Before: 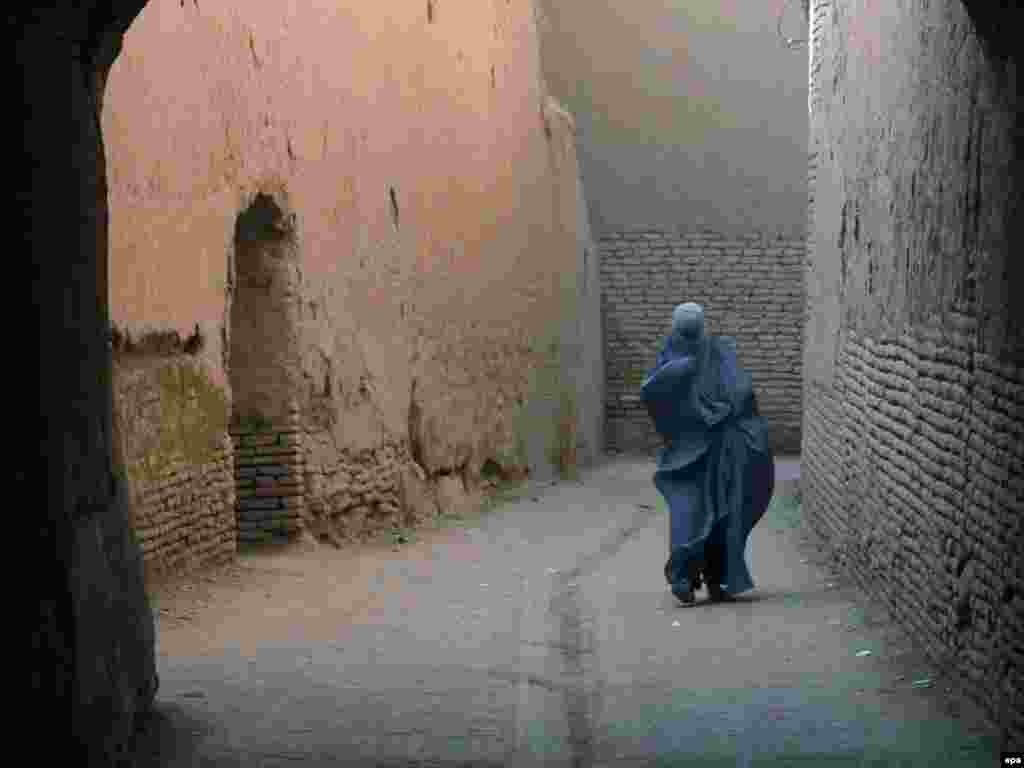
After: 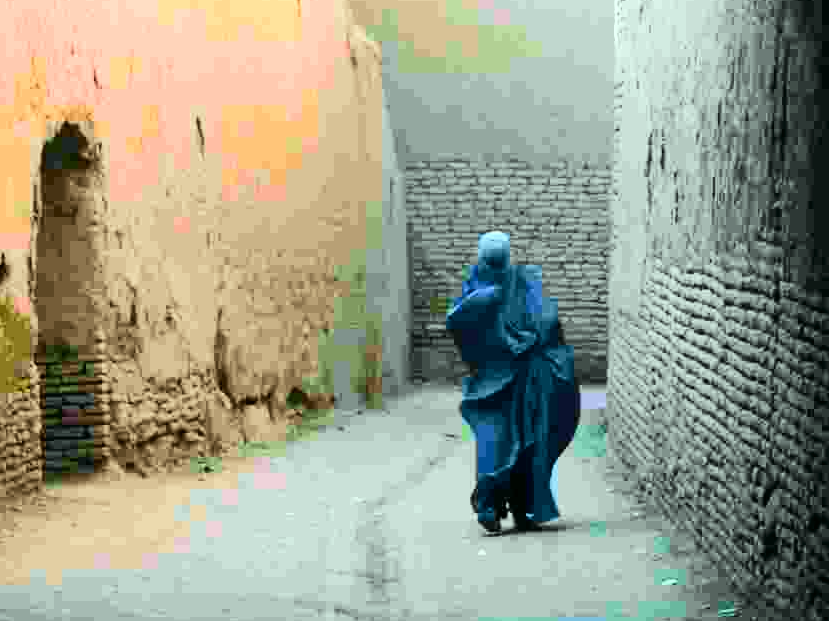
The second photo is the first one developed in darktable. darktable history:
exposure: black level correction 0.001, compensate exposure bias true, compensate highlight preservation false
color correction: highlights a* -7.49, highlights b* 1.52, shadows a* -2.86, saturation 1.38
crop: left 18.963%, top 9.361%, right 0.001%, bottom 9.688%
base curve: curves: ch0 [(0, 0) (0.007, 0.004) (0.027, 0.03) (0.046, 0.07) (0.207, 0.54) (0.442, 0.872) (0.673, 0.972) (1, 1)]
